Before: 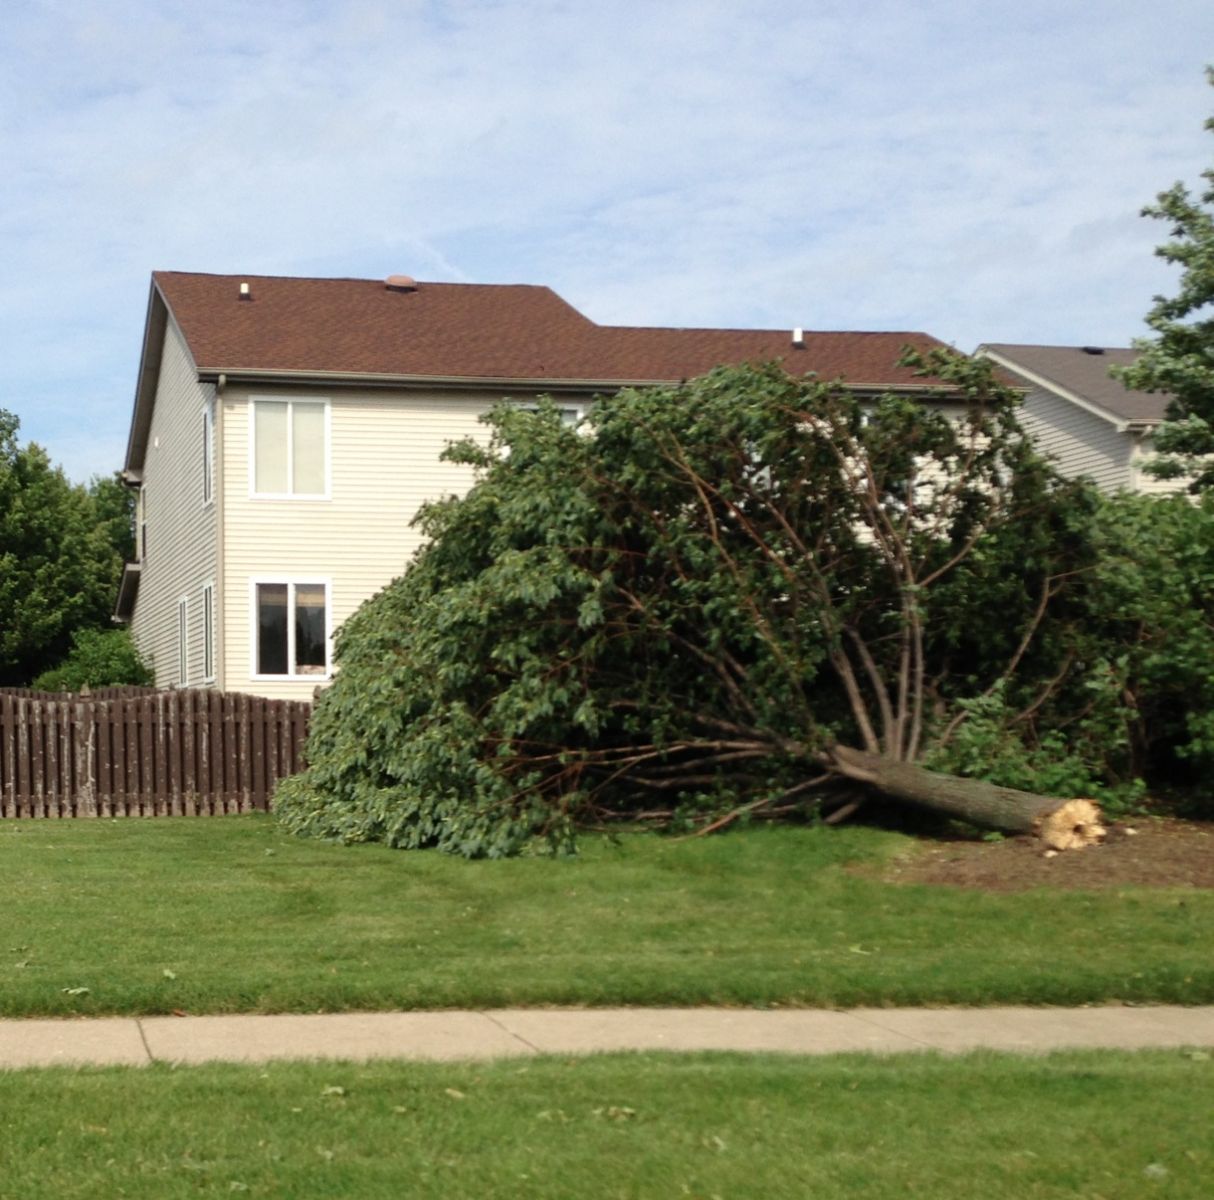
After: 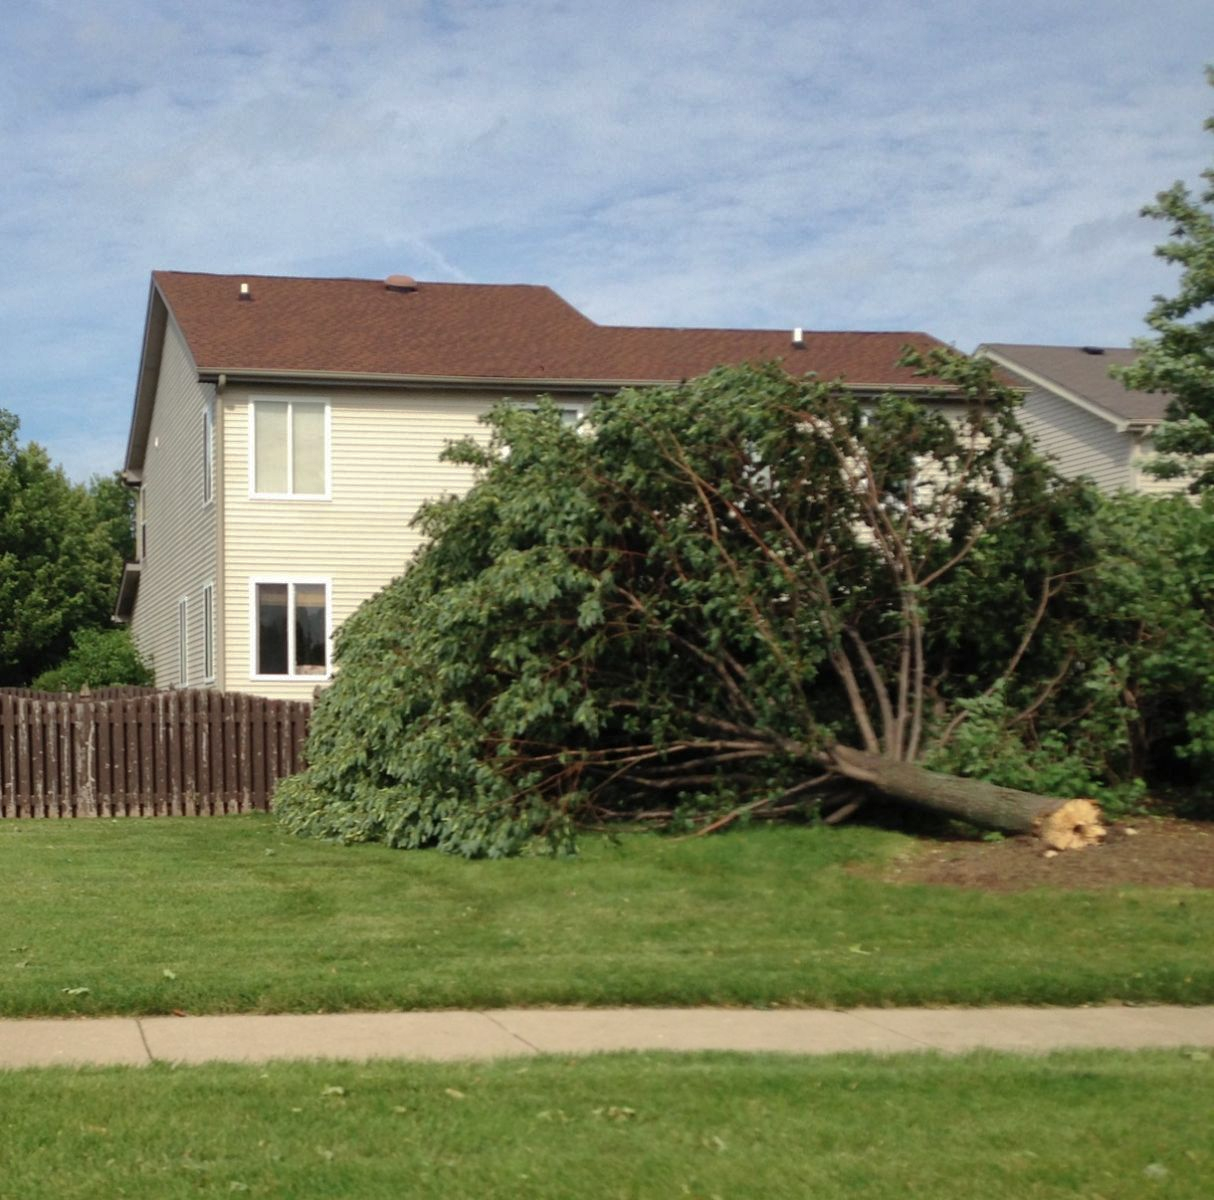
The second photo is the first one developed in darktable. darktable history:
shadows and highlights: shadows 39.47, highlights -59.96
